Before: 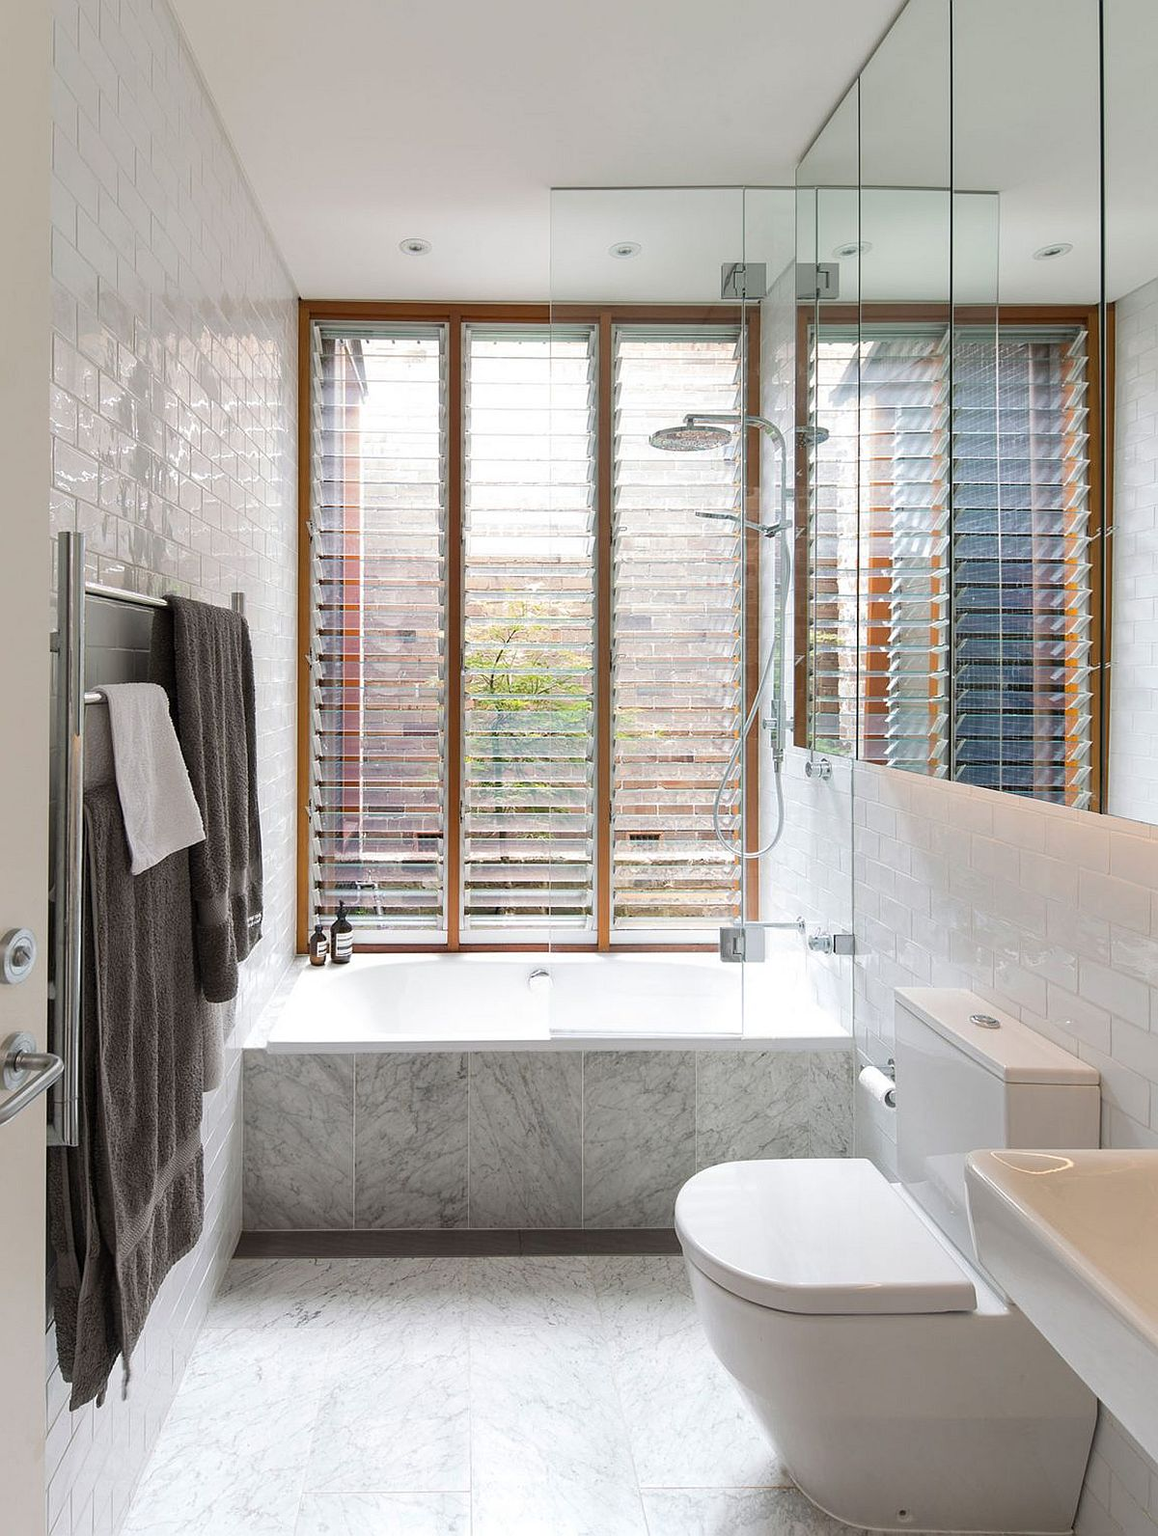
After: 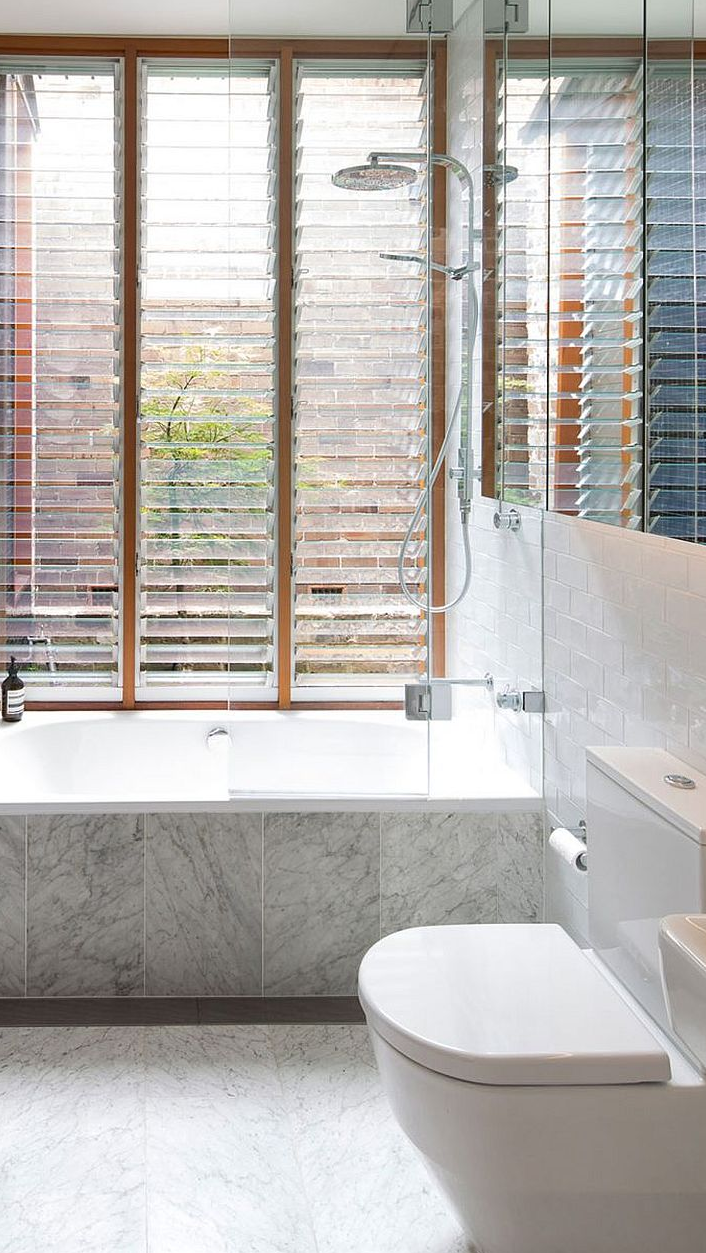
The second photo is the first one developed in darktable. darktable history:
crop and rotate: left 28.447%, top 17.428%, right 12.641%, bottom 3.827%
